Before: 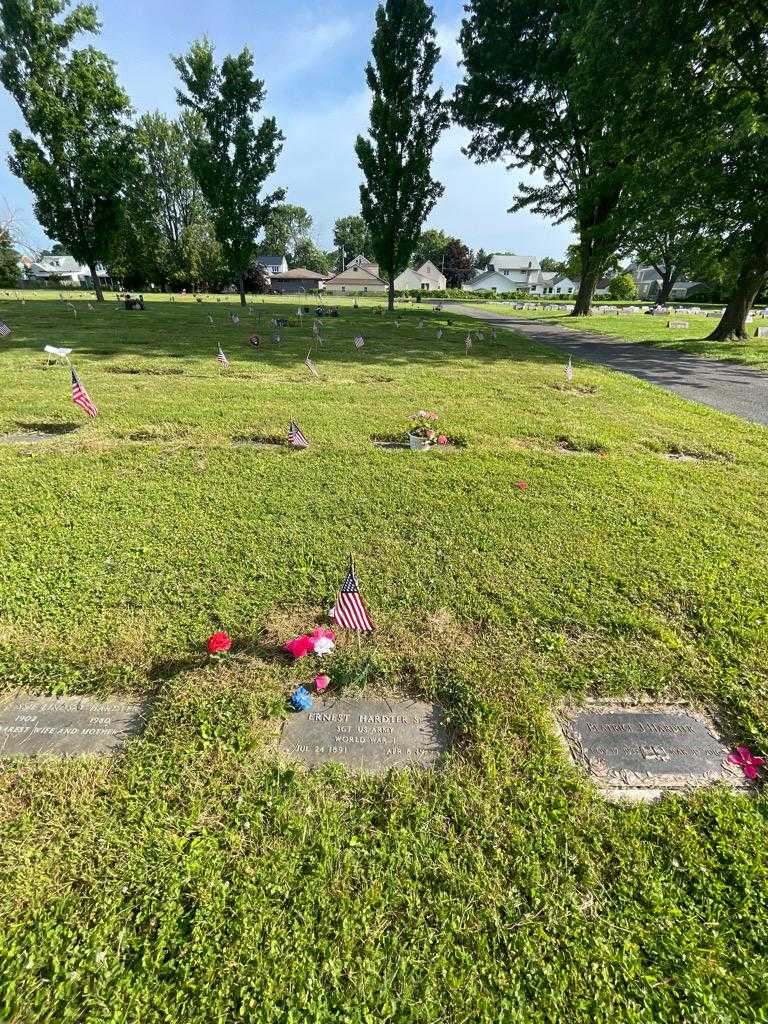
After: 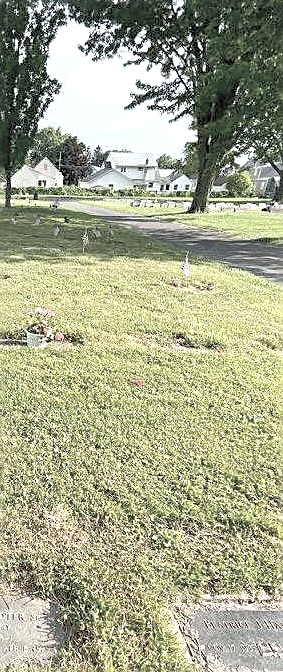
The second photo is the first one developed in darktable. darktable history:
crop and rotate: left 49.936%, top 10.094%, right 13.136%, bottom 24.256%
sharpen: on, module defaults
shadows and highlights: shadows 43.06, highlights 6.94
contrast brightness saturation: brightness 0.18, saturation -0.5
exposure: exposure 0.6 EV, compensate highlight preservation false
